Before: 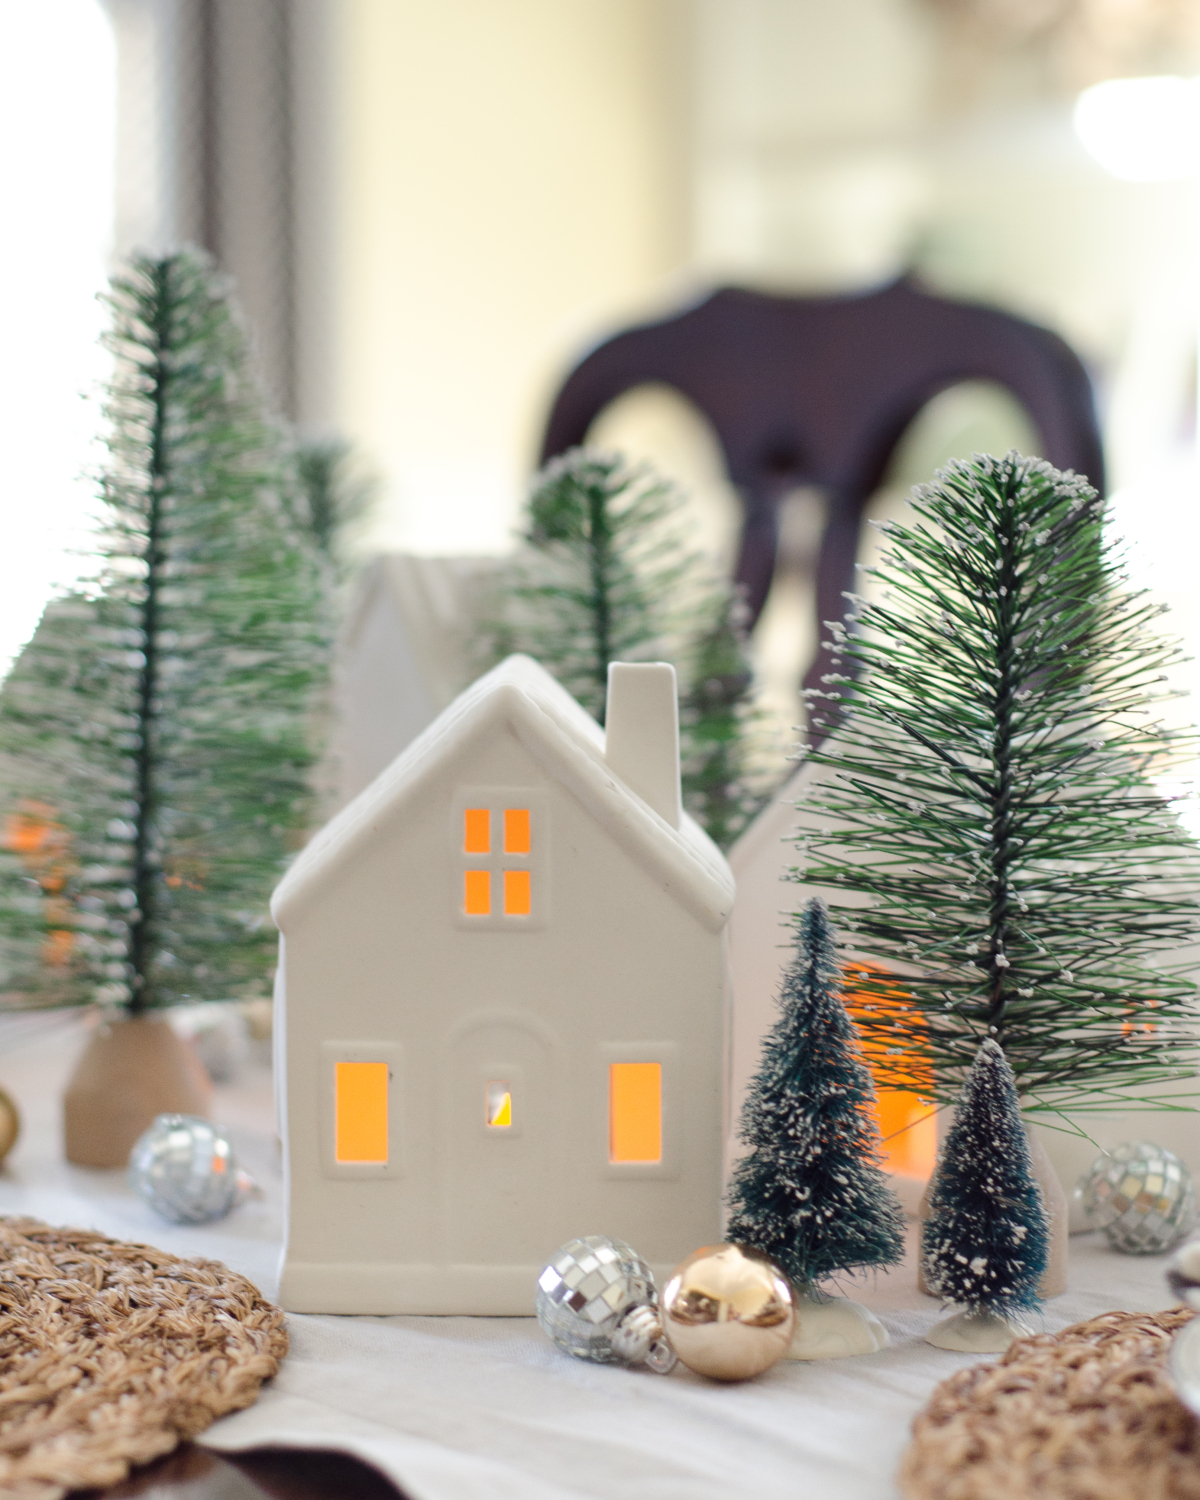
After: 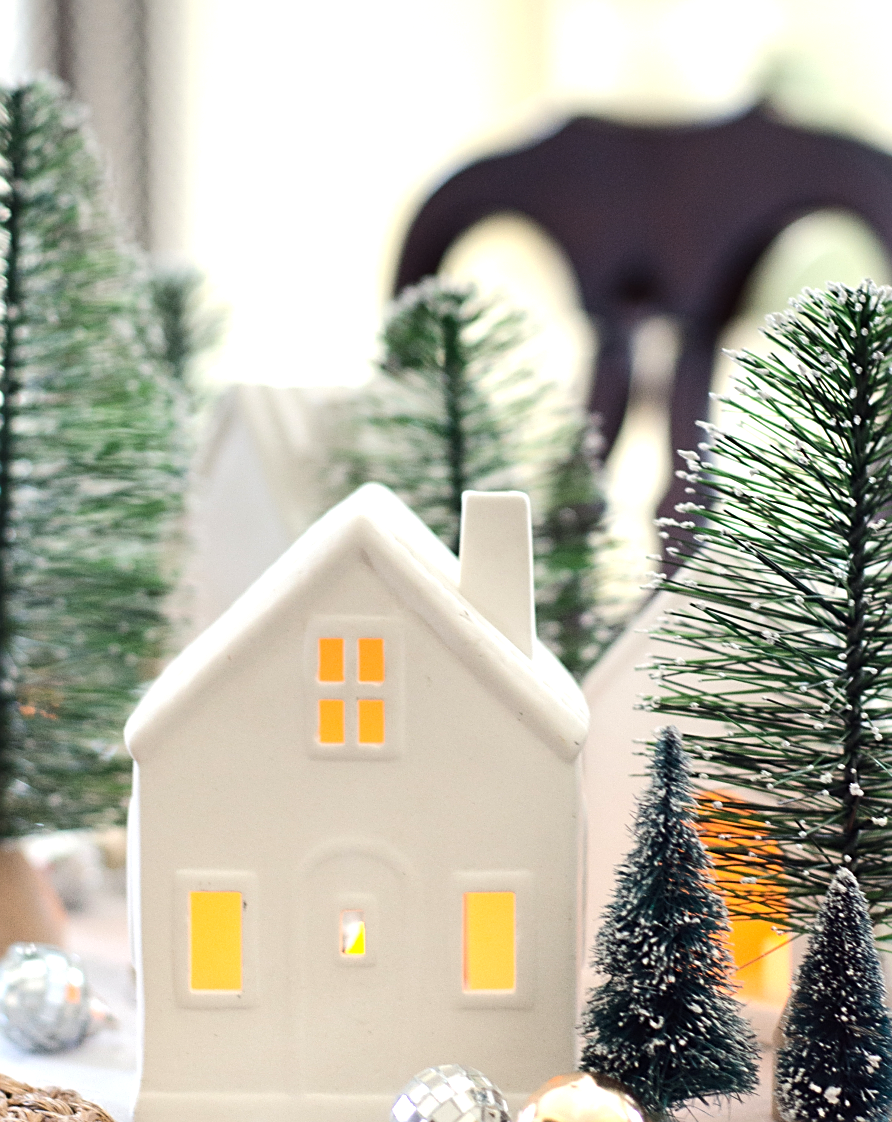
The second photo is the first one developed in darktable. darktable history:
crop and rotate: left 12.187%, top 11.433%, right 13.476%, bottom 13.741%
tone equalizer: -8 EV -0.776 EV, -7 EV -0.67 EV, -6 EV -0.603 EV, -5 EV -0.366 EV, -3 EV 0.4 EV, -2 EV 0.6 EV, -1 EV 0.689 EV, +0 EV 0.76 EV, edges refinement/feathering 500, mask exposure compensation -1.57 EV, preserve details no
sharpen: on, module defaults
